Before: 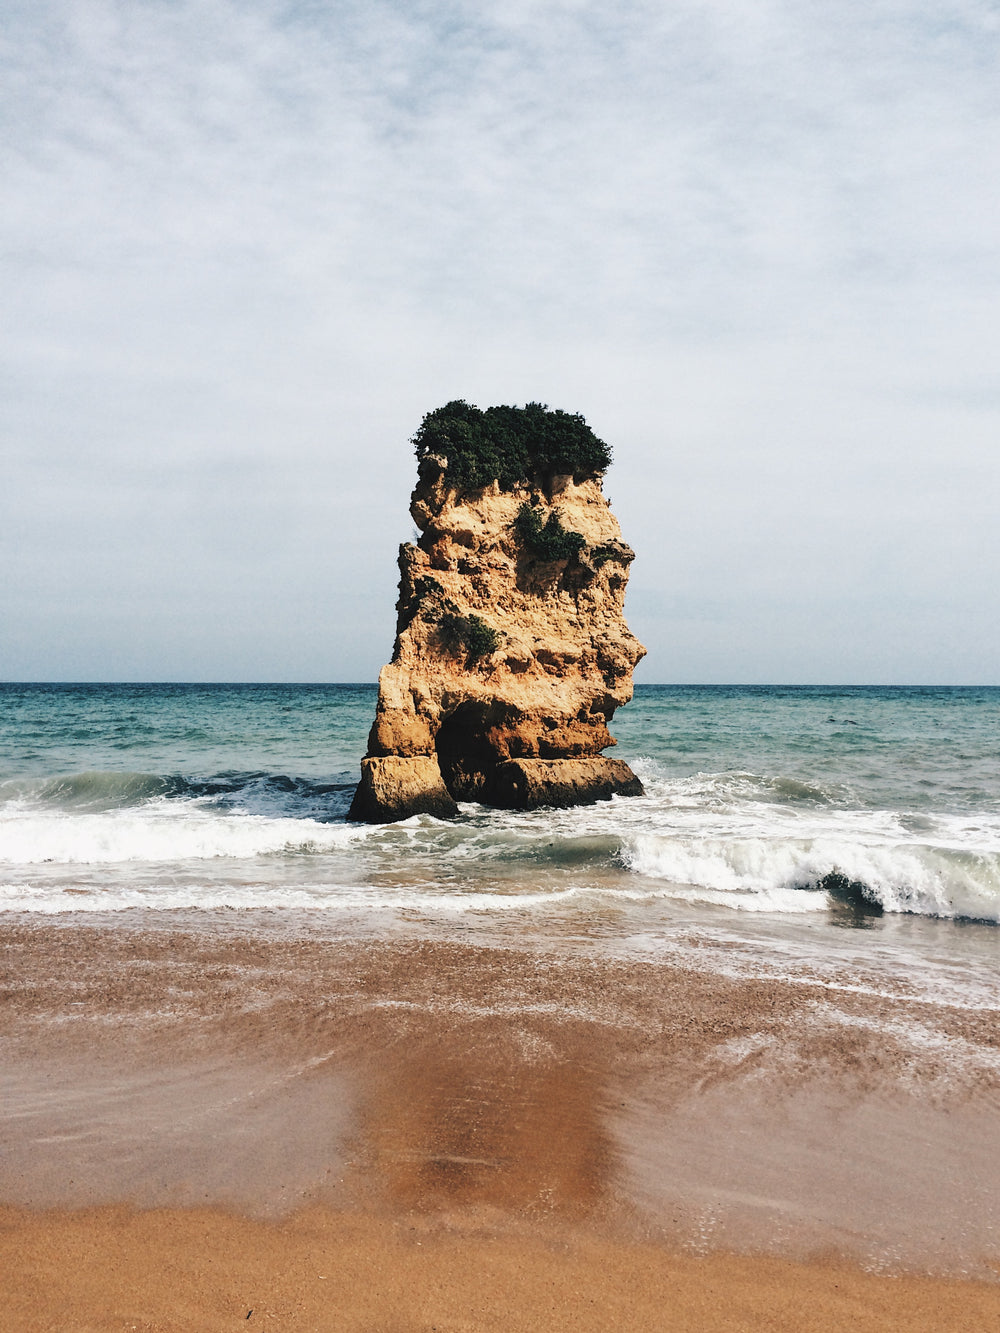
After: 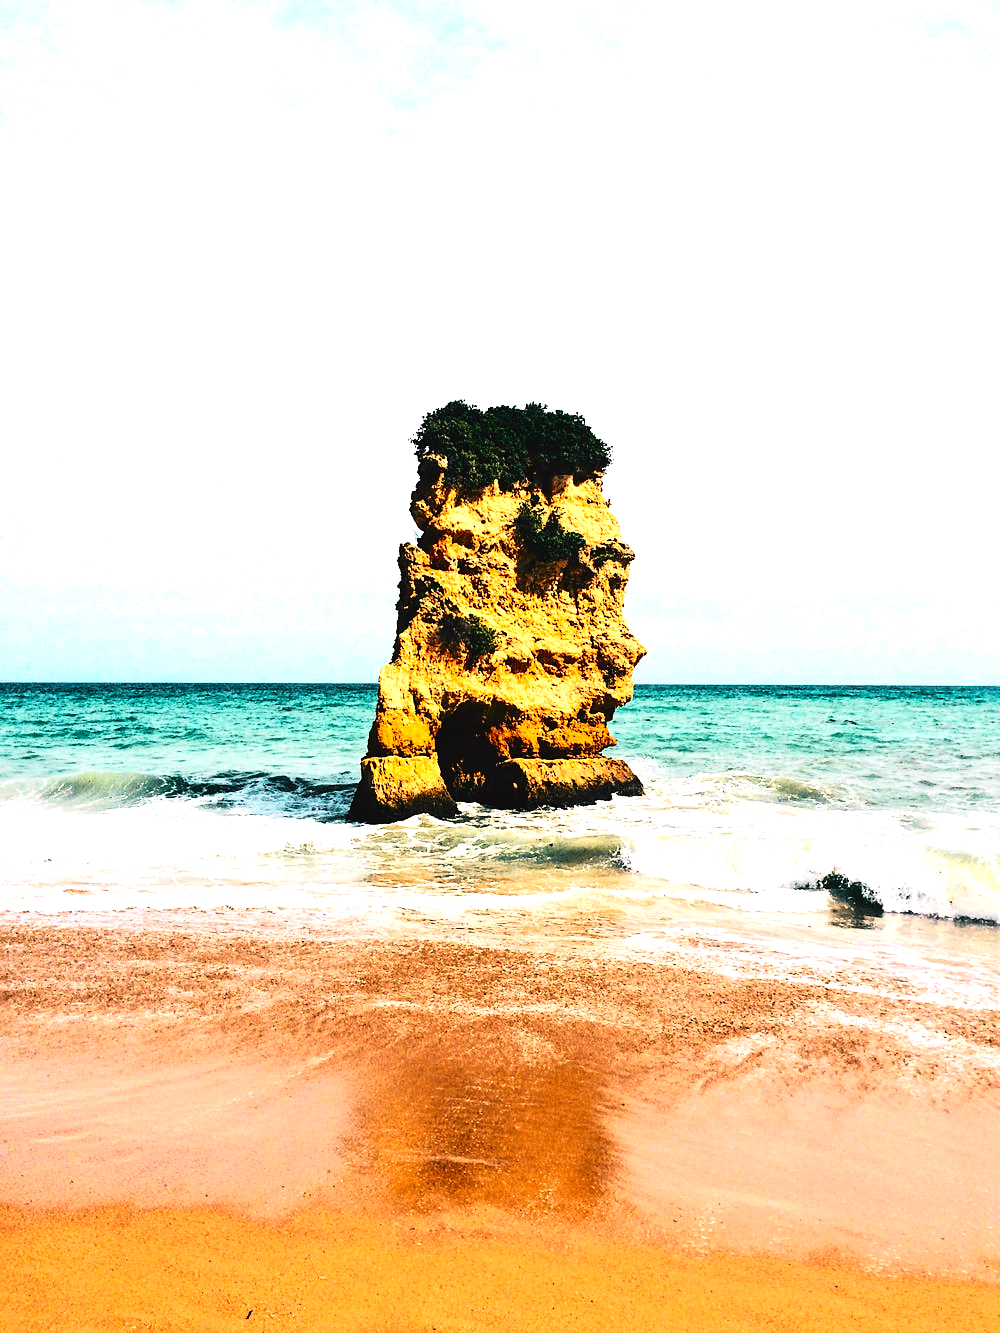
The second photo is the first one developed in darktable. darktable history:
tone curve: curves: ch0 [(0, 0.014) (0.17, 0.099) (0.398, 0.423) (0.725, 0.828) (0.872, 0.918) (1, 0.981)]; ch1 [(0, 0) (0.402, 0.36) (0.489, 0.491) (0.5, 0.503) (0.515, 0.52) (0.545, 0.572) (0.615, 0.662) (0.701, 0.725) (1, 1)]; ch2 [(0, 0) (0.42, 0.458) (0.485, 0.499) (0.503, 0.503) (0.531, 0.542) (0.561, 0.594) (0.644, 0.694) (0.717, 0.753) (1, 0.991)], color space Lab, independent channels
exposure: exposure 0.6 EV, compensate highlight preservation false
color balance rgb: linear chroma grading › global chroma 9%, perceptual saturation grading › global saturation 36%, perceptual brilliance grading › global brilliance 15%, perceptual brilliance grading › shadows -35%, global vibrance 15%
sharpen: amount 0.2
